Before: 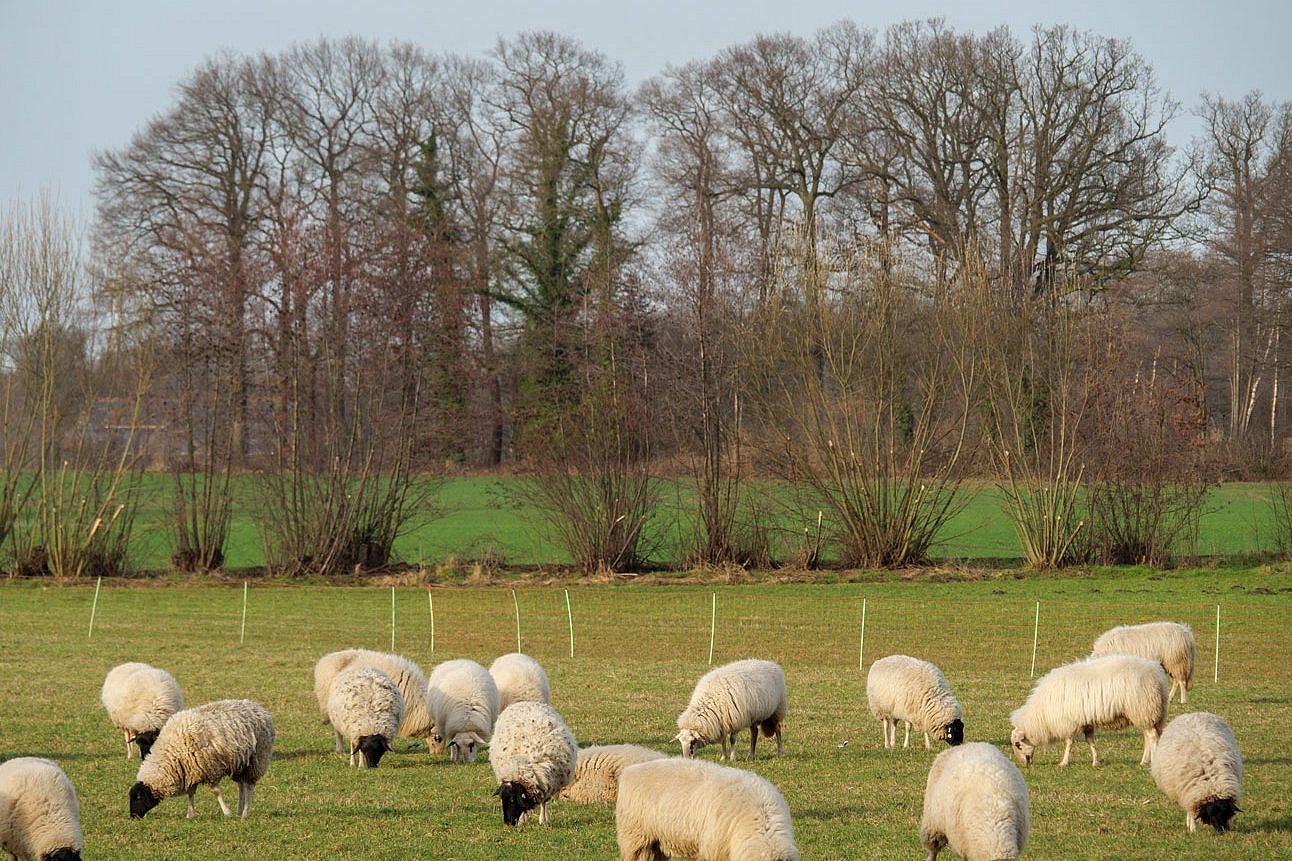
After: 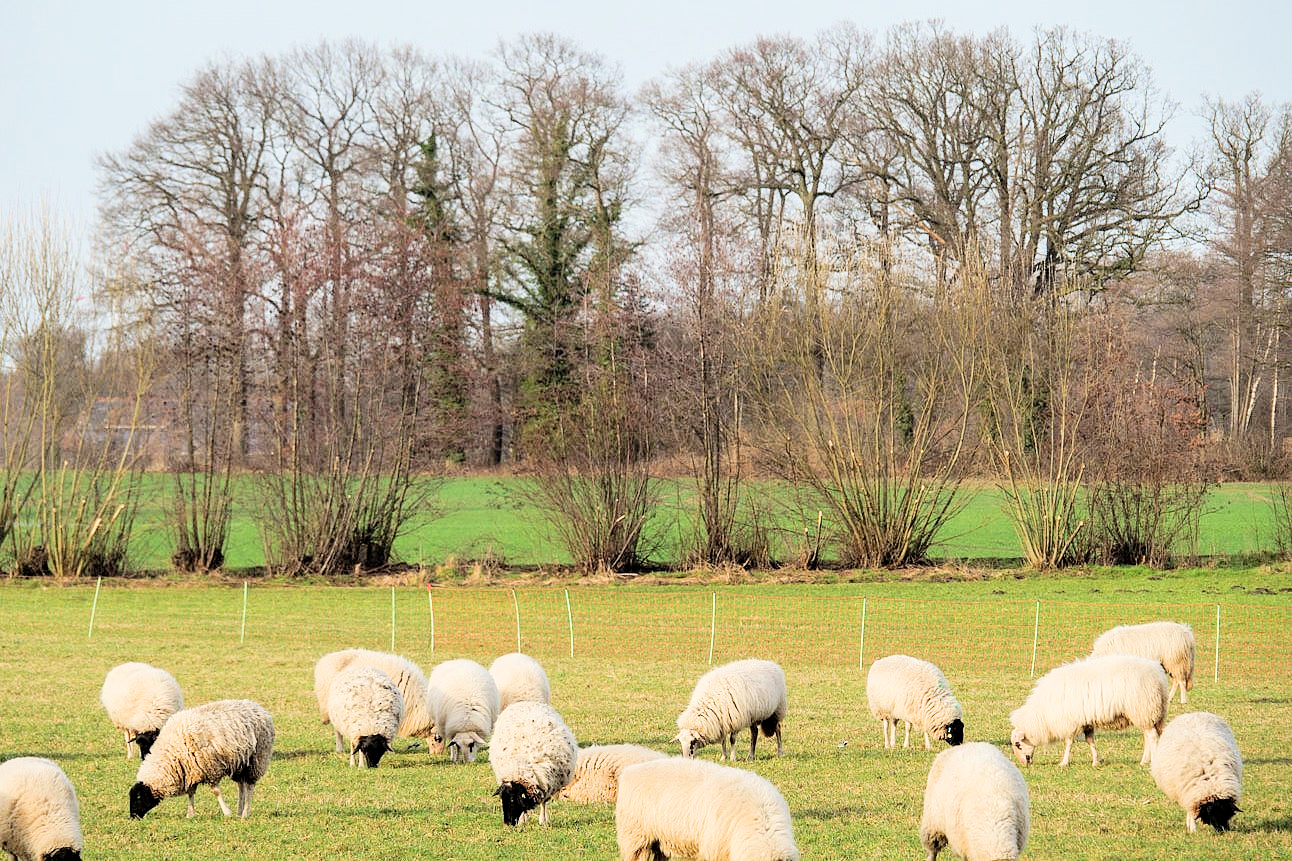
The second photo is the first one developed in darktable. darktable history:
exposure: black level correction 0, exposure 1.2 EV, compensate exposure bias true, compensate highlight preservation false
filmic rgb: black relative exposure -5 EV, hardness 2.88, contrast 1.3
